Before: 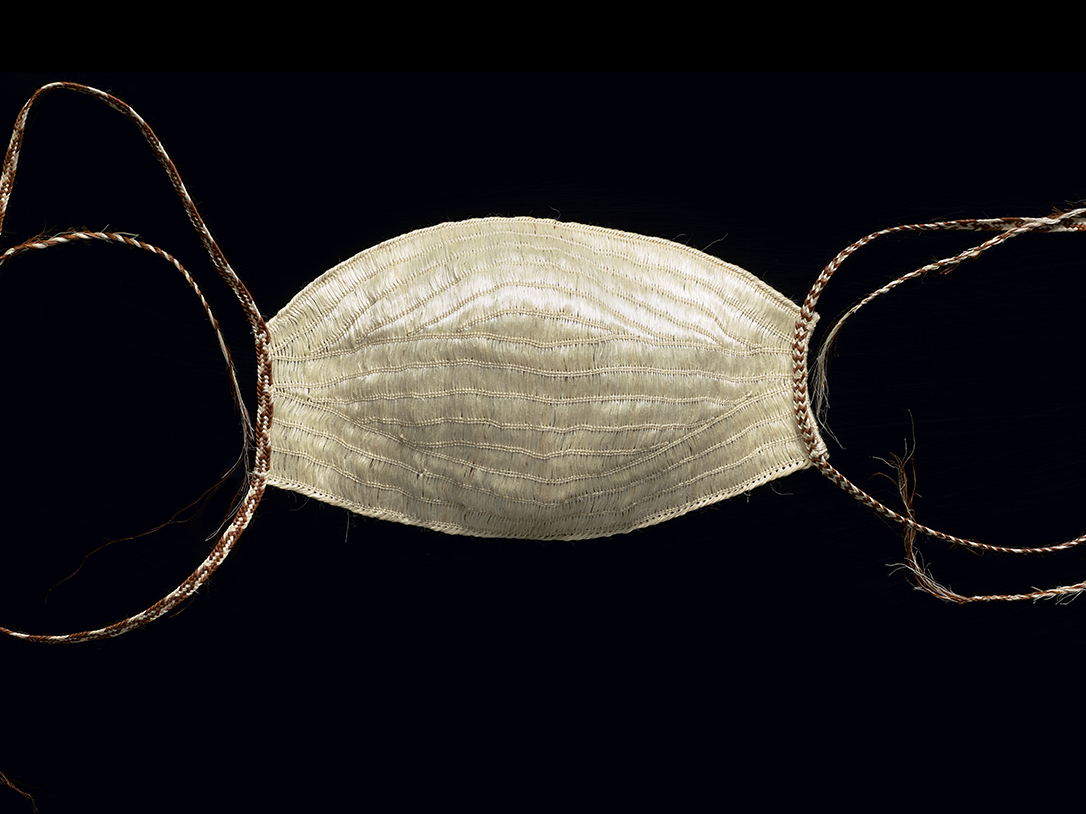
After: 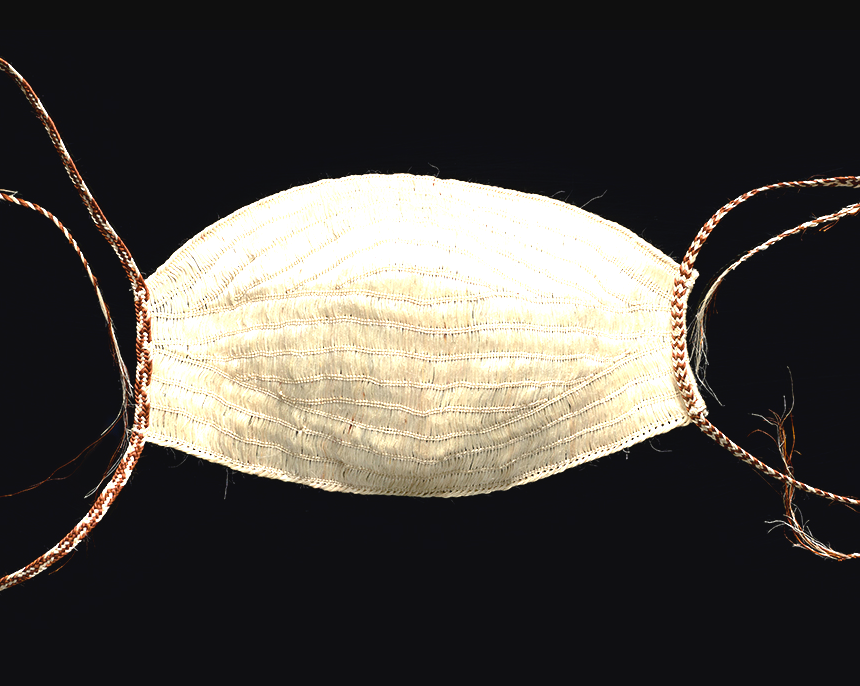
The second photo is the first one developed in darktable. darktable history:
crop: left 11.225%, top 5.381%, right 9.565%, bottom 10.314%
tone equalizer: on, module defaults
exposure: black level correction -0.002, exposure 1.35 EV, compensate highlight preservation false
